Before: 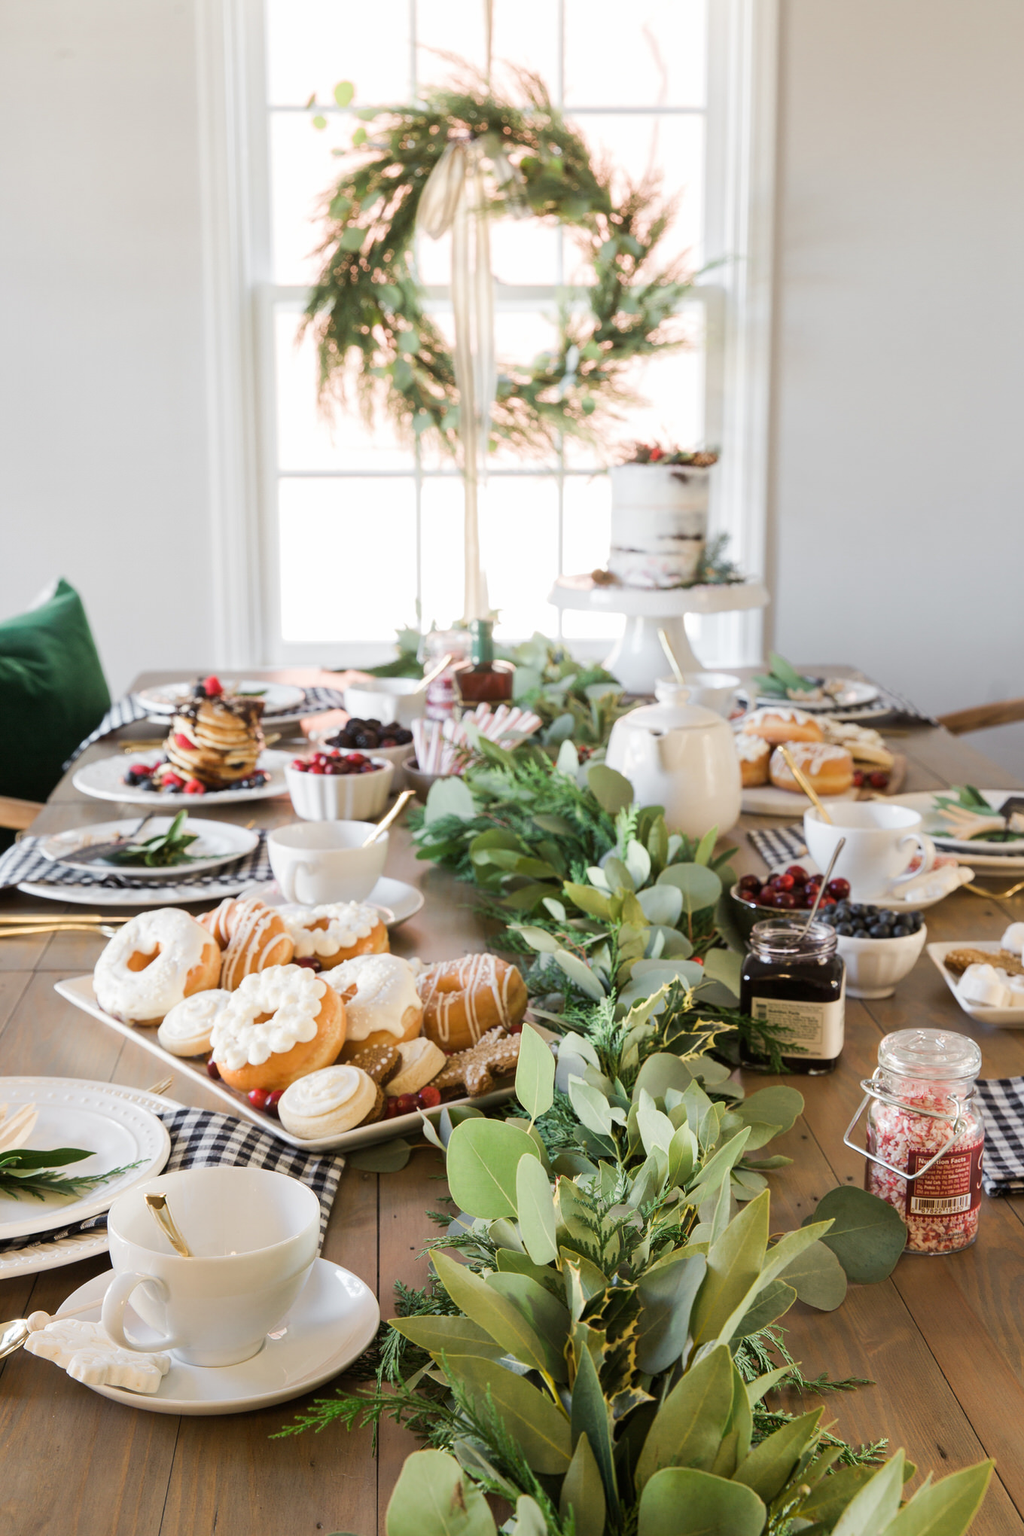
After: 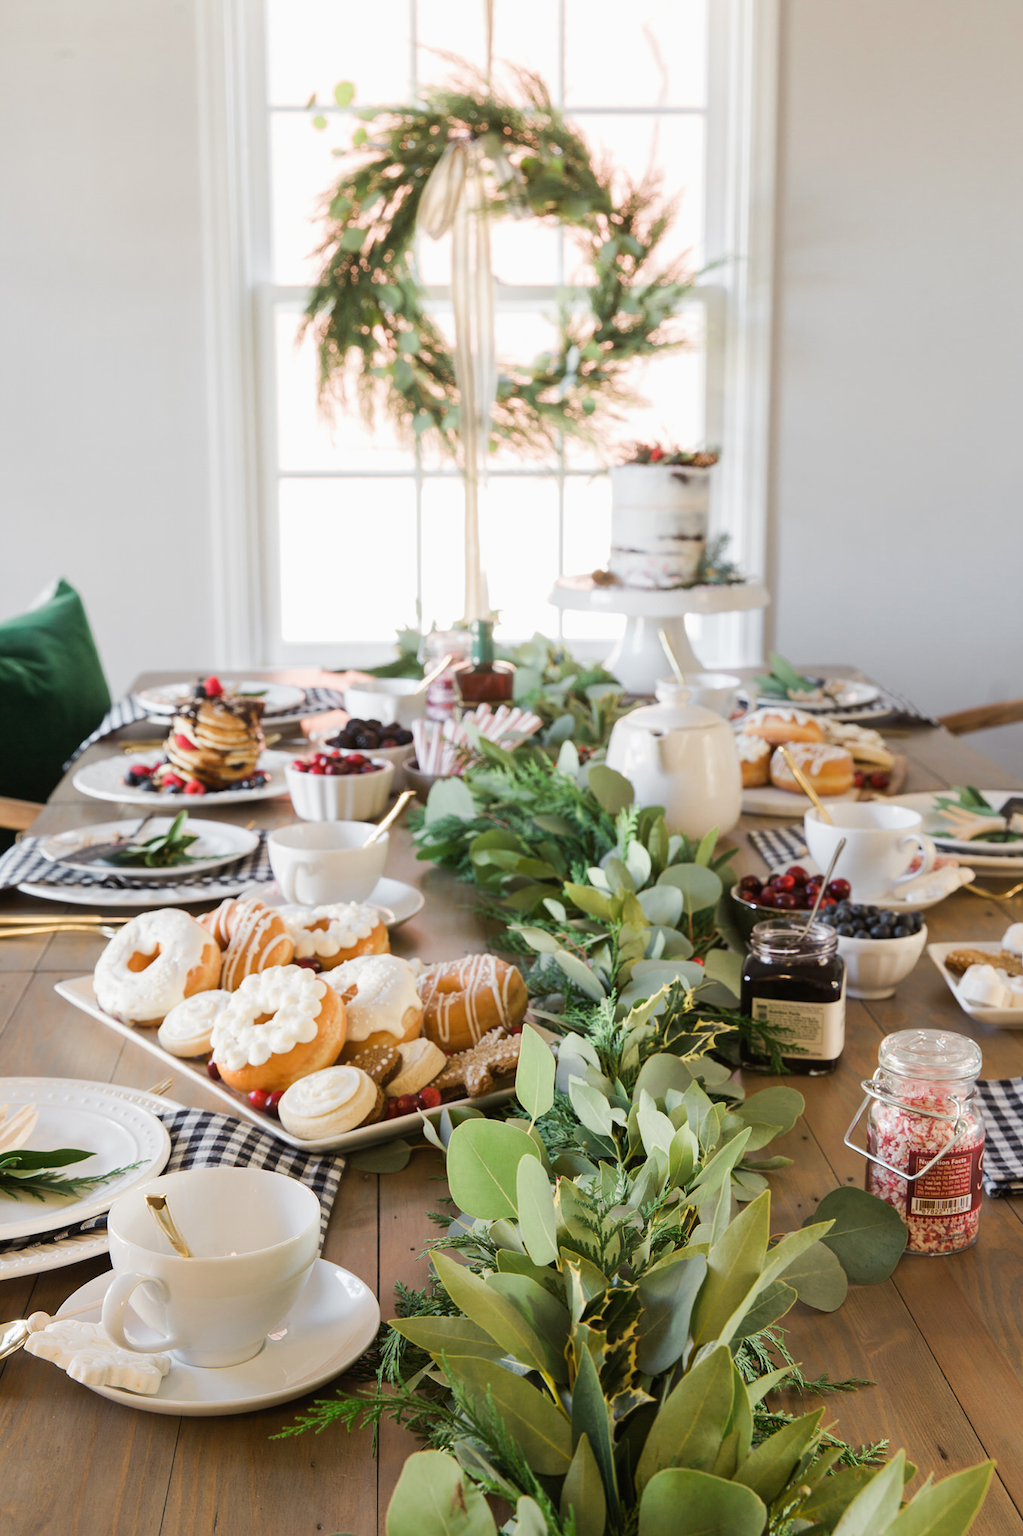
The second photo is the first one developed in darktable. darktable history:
contrast brightness saturation: contrast -0.02, brightness -0.01, saturation 0.03
